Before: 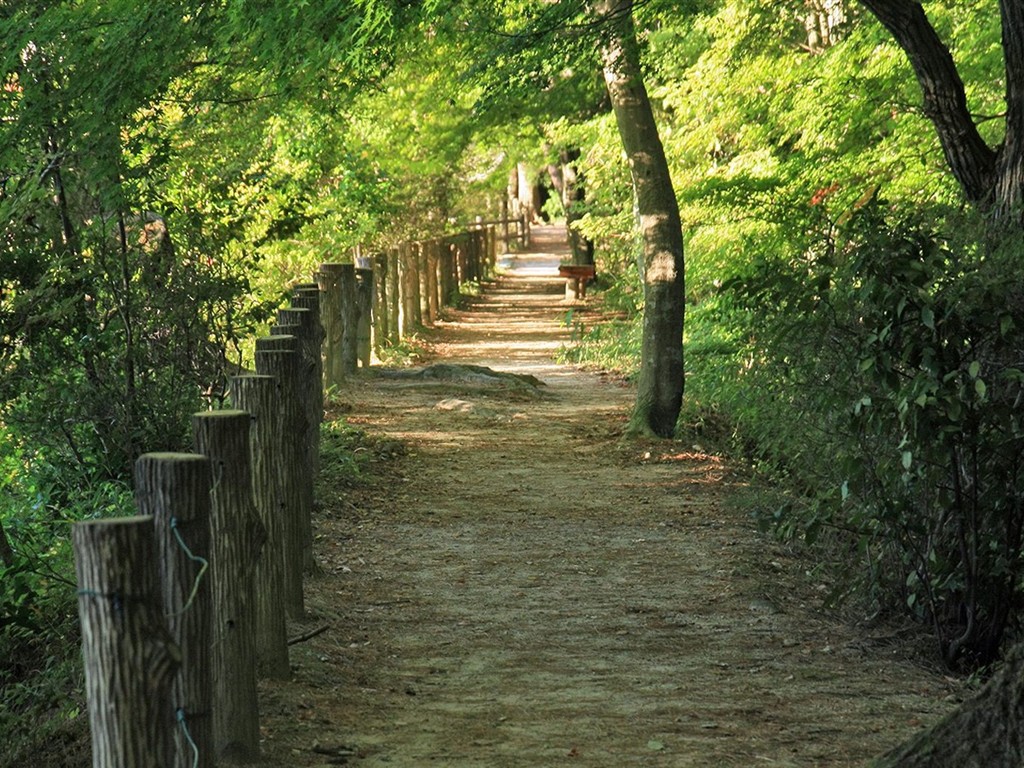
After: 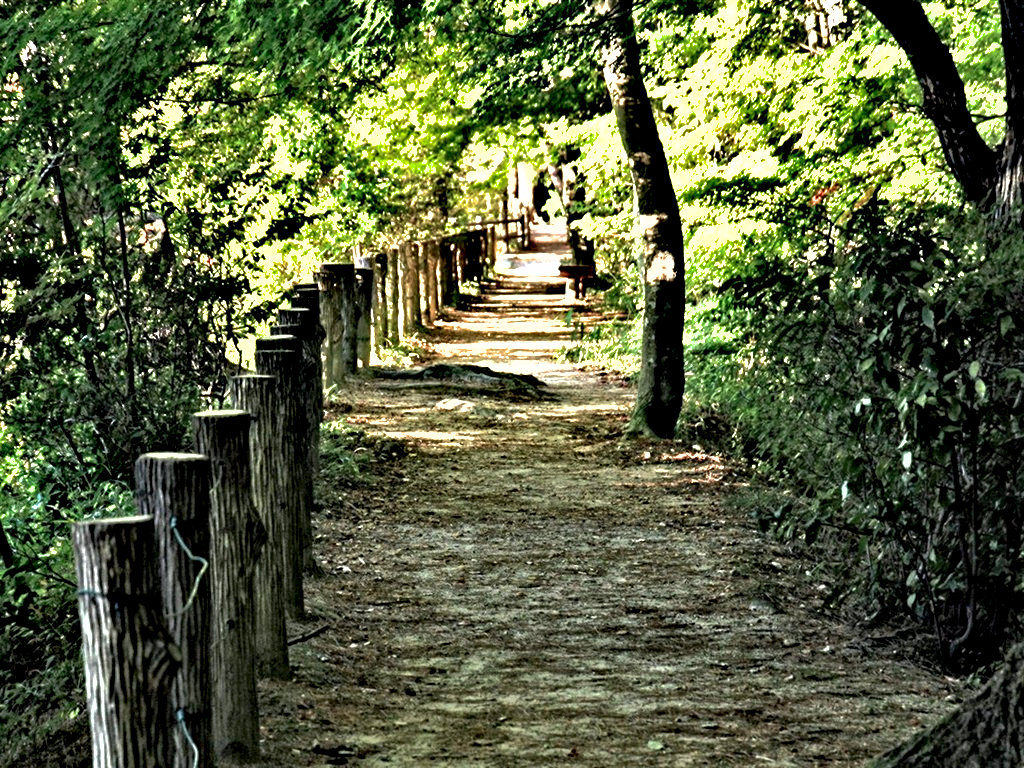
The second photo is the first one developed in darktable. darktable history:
tone equalizer: -8 EV -0.75 EV, -7 EV -0.7 EV, -6 EV -0.6 EV, -5 EV -0.4 EV, -3 EV 0.4 EV, -2 EV 0.6 EV, -1 EV 0.7 EV, +0 EV 0.75 EV, edges refinement/feathering 500, mask exposure compensation -1.57 EV, preserve details no
white balance: red 1.004, blue 1.024
contrast equalizer: octaves 7, y [[0.48, 0.654, 0.731, 0.706, 0.772, 0.382], [0.55 ×6], [0 ×6], [0 ×6], [0 ×6]]
shadows and highlights: on, module defaults
